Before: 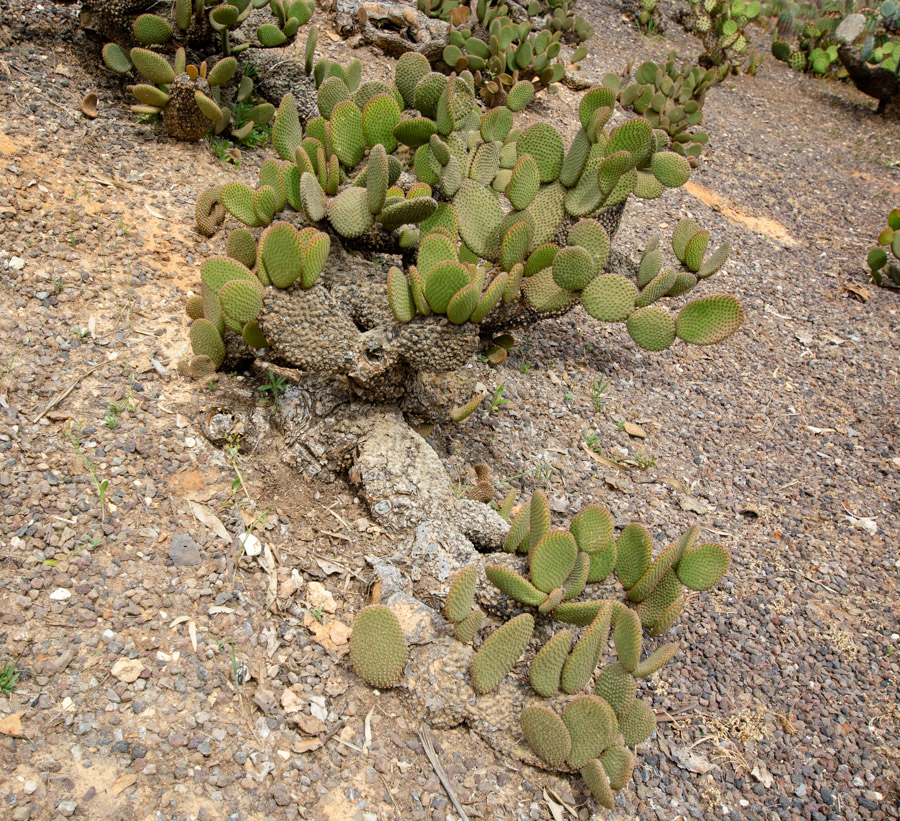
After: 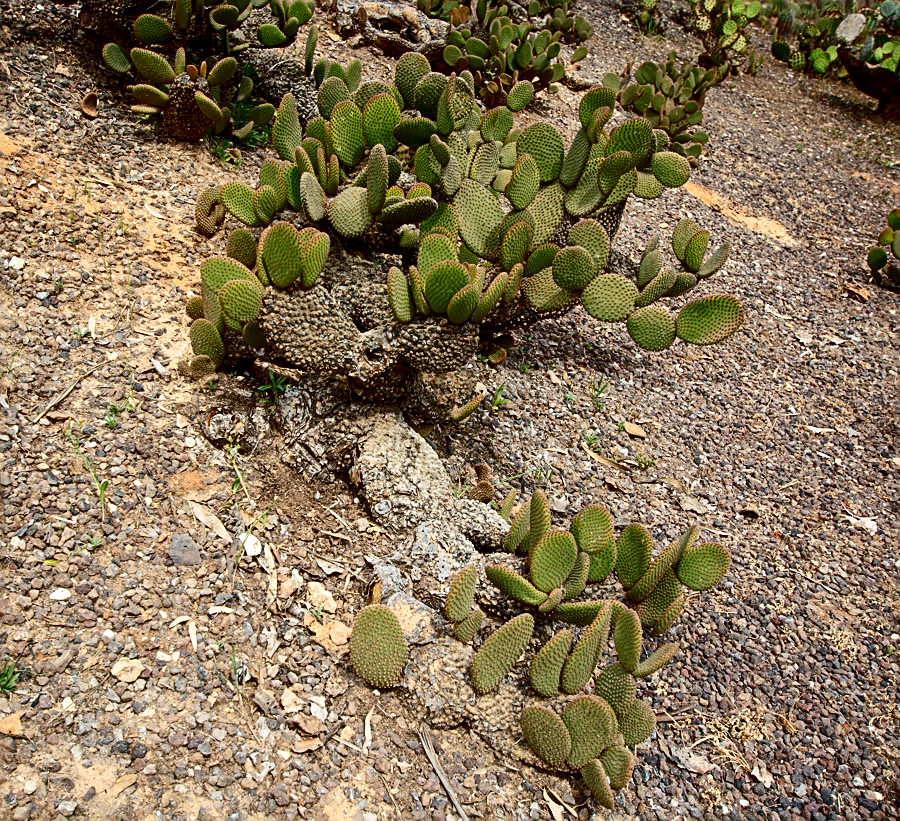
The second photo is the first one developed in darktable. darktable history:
contrast brightness saturation: contrast 0.24, brightness -0.24, saturation 0.14
sharpen: on, module defaults
